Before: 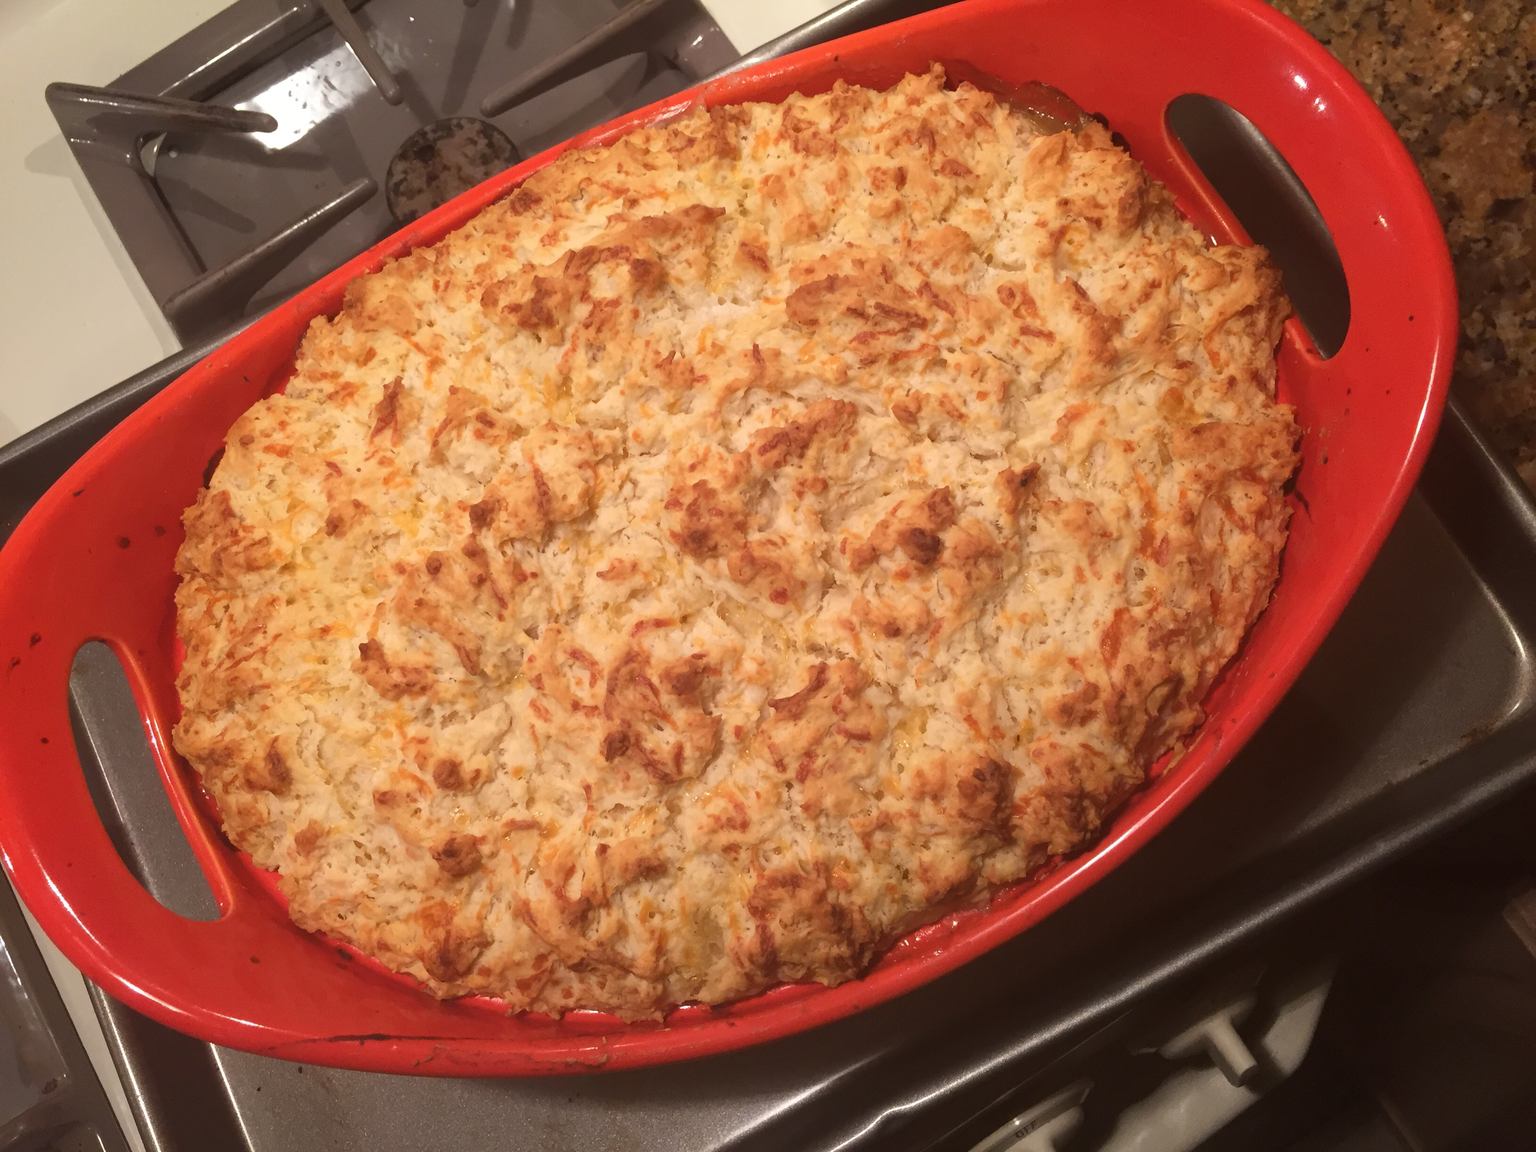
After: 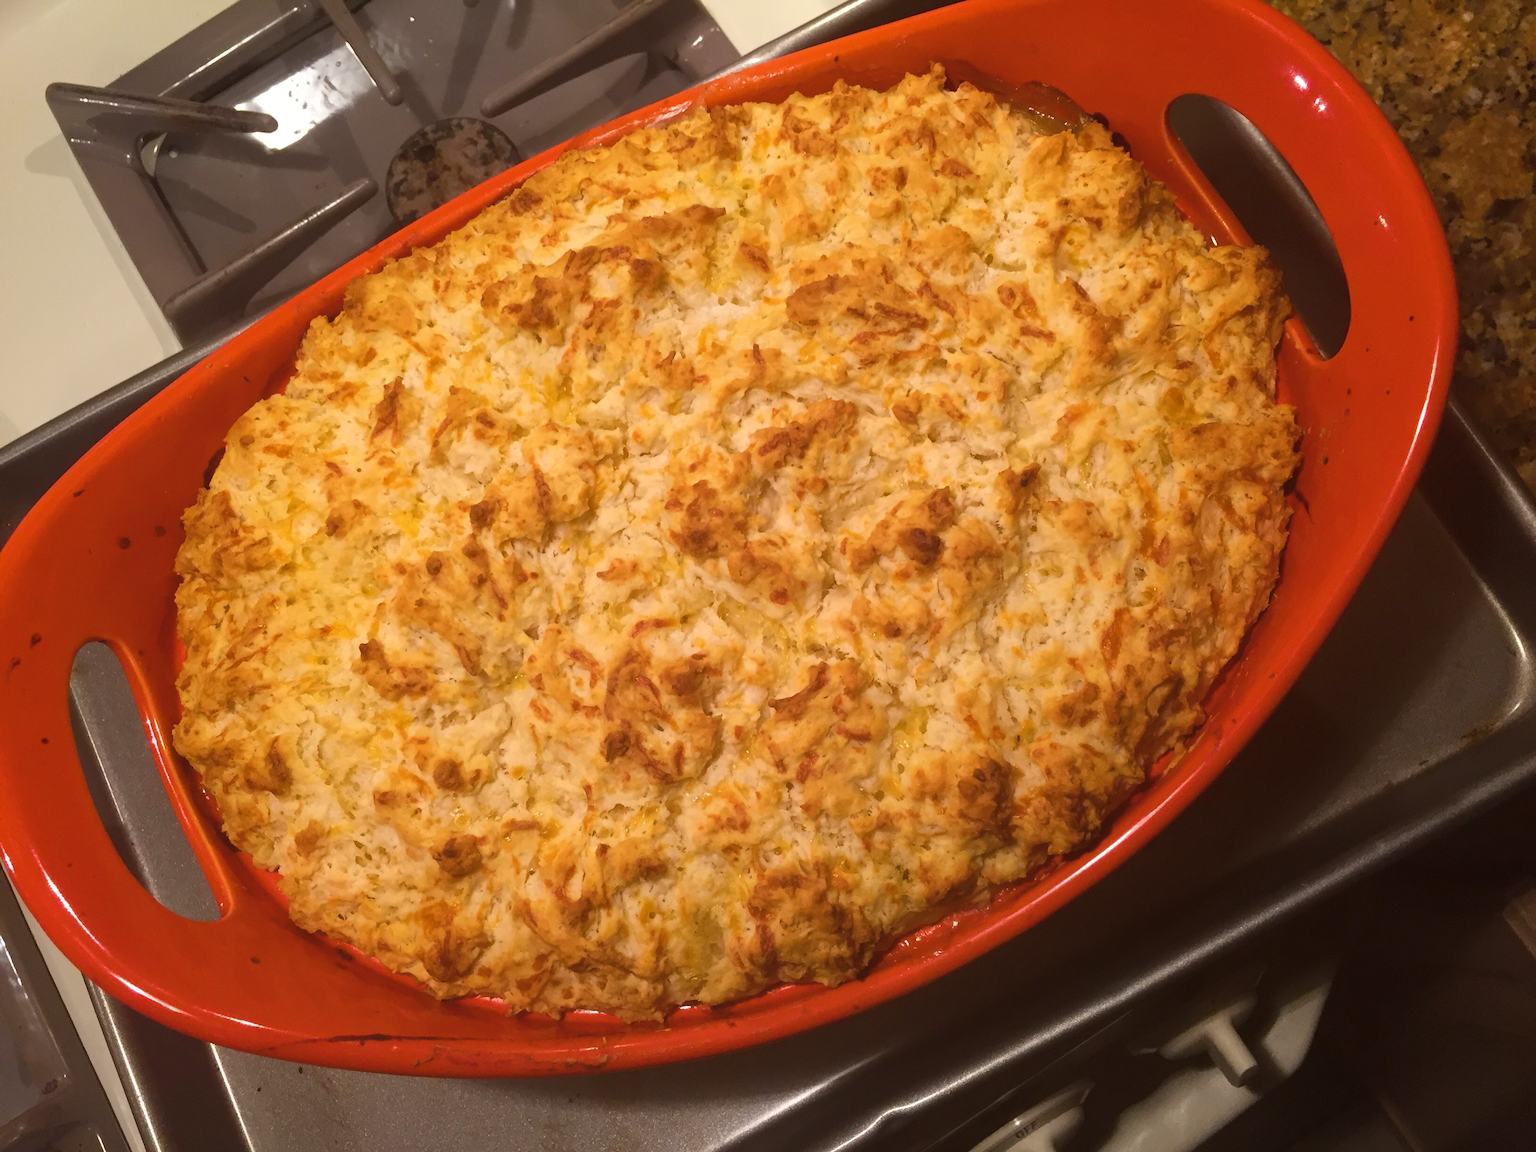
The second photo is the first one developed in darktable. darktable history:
color balance rgb: linear chroma grading › global chroma 15%, perceptual saturation grading › global saturation 30%
color correction: saturation 0.8
